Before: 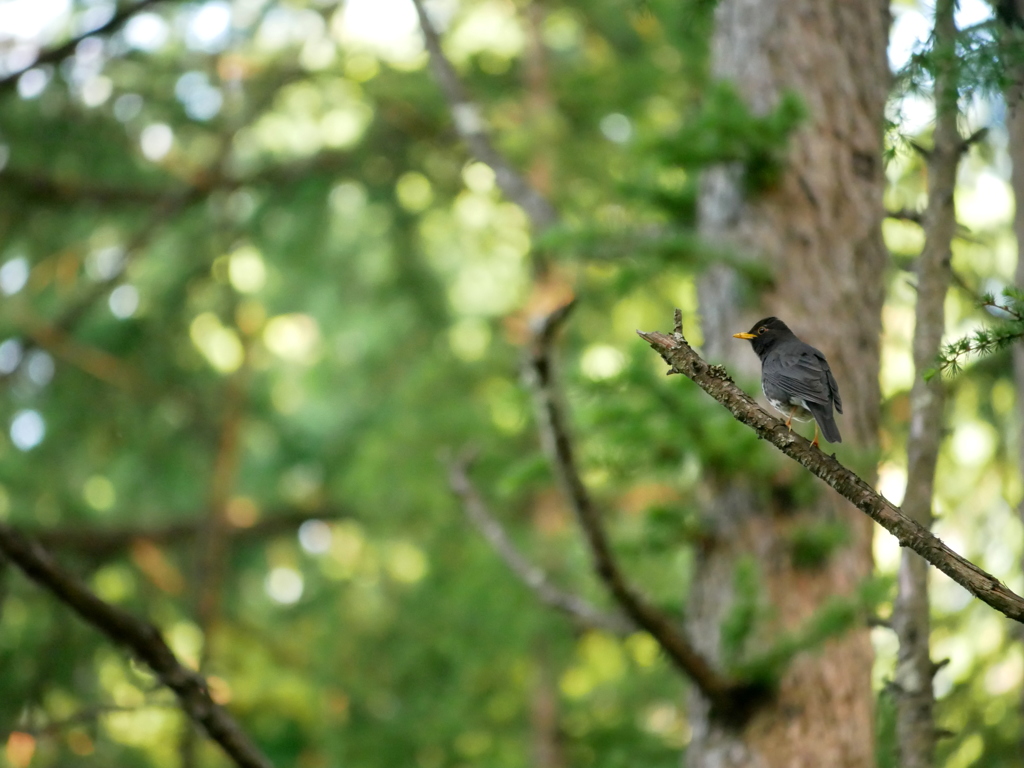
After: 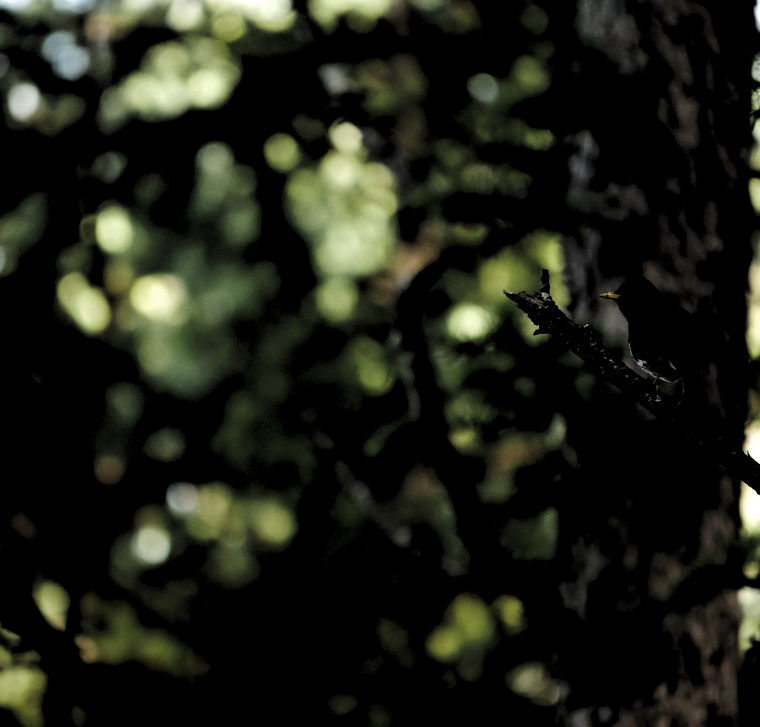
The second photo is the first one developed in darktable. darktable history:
levels: black 3.75%, levels [0.514, 0.759, 1]
crop and rotate: left 13.071%, top 5.323%, right 12.622%
